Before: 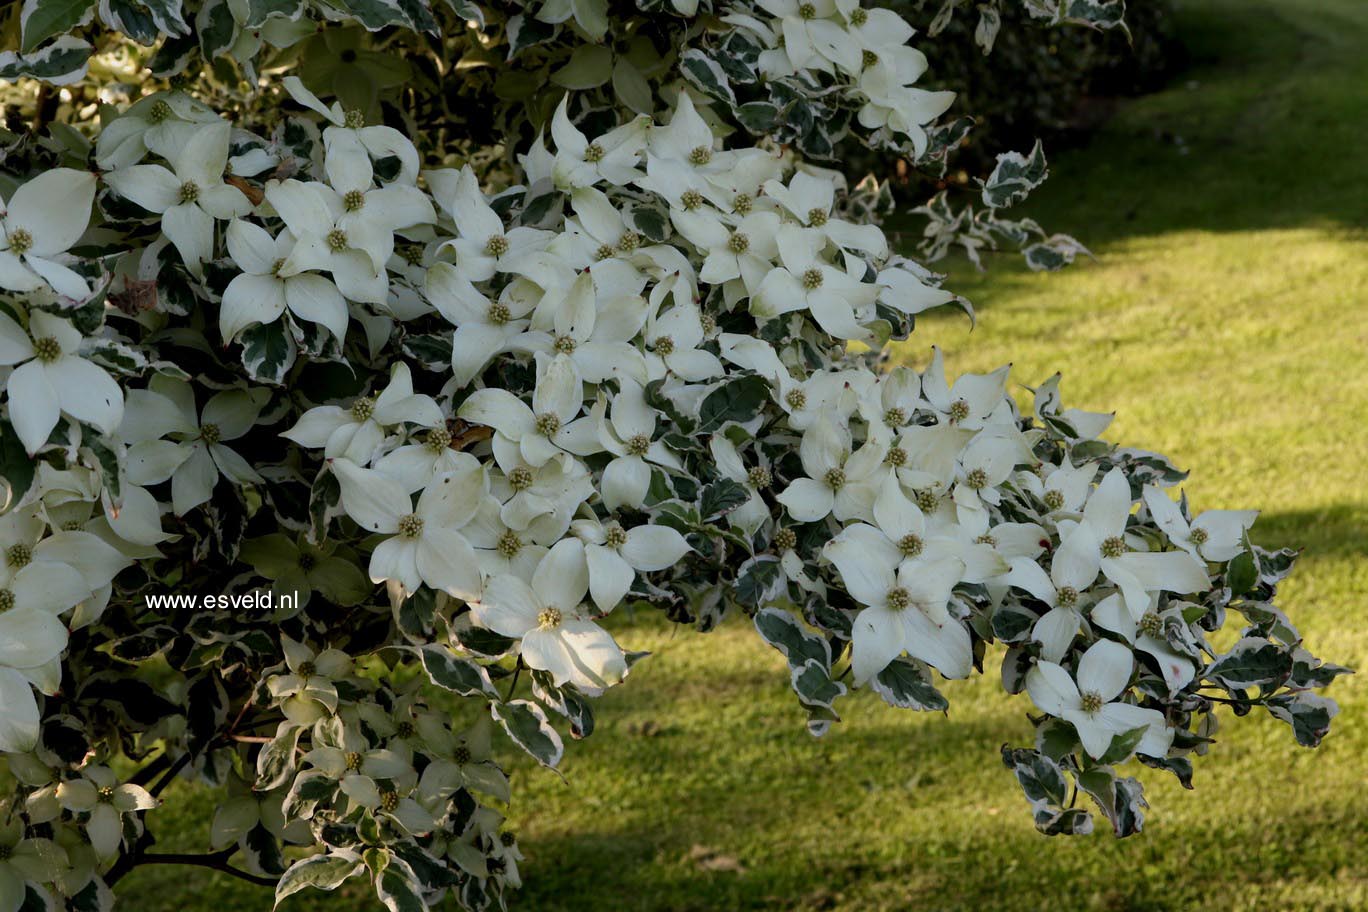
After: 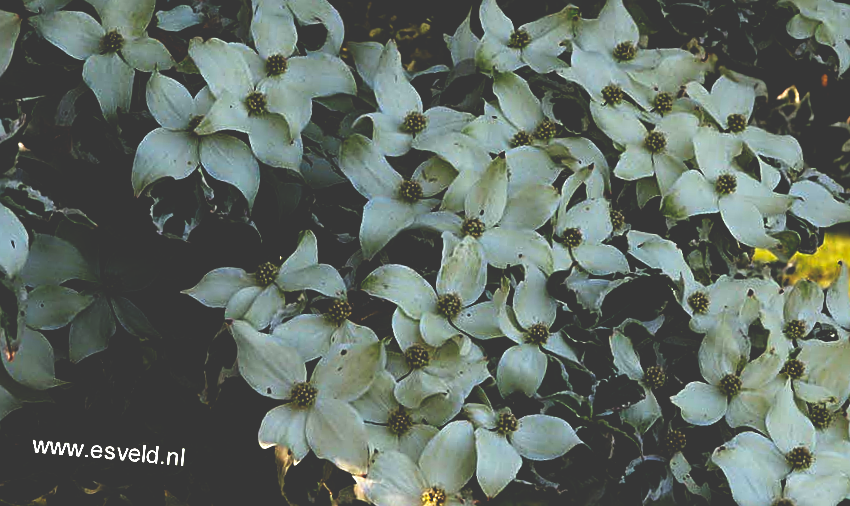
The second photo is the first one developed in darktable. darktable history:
base curve: curves: ch0 [(0, 0.036) (0.083, 0.04) (0.804, 1)], preserve colors none
sharpen: on, module defaults
crop and rotate: angle -5.13°, left 1.978%, top 6.871%, right 27.748%, bottom 30.364%
exposure: exposure 0.291 EV, compensate highlight preservation false
